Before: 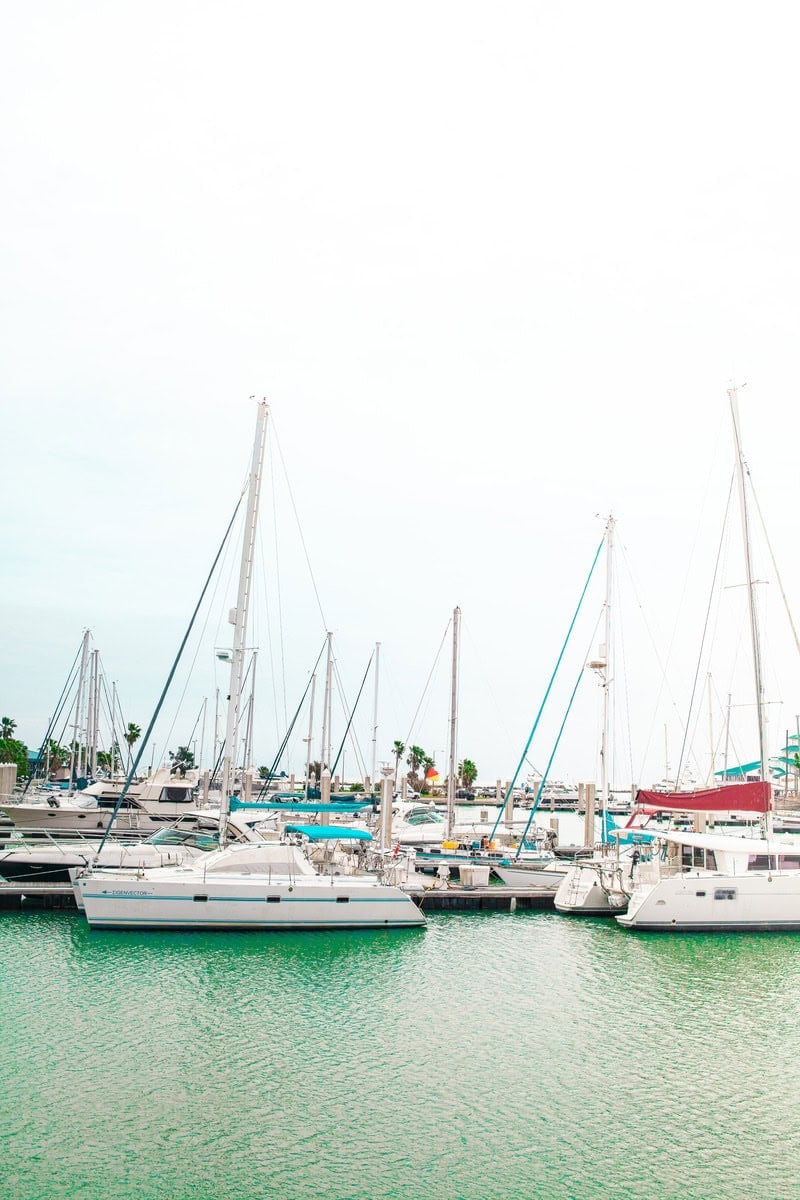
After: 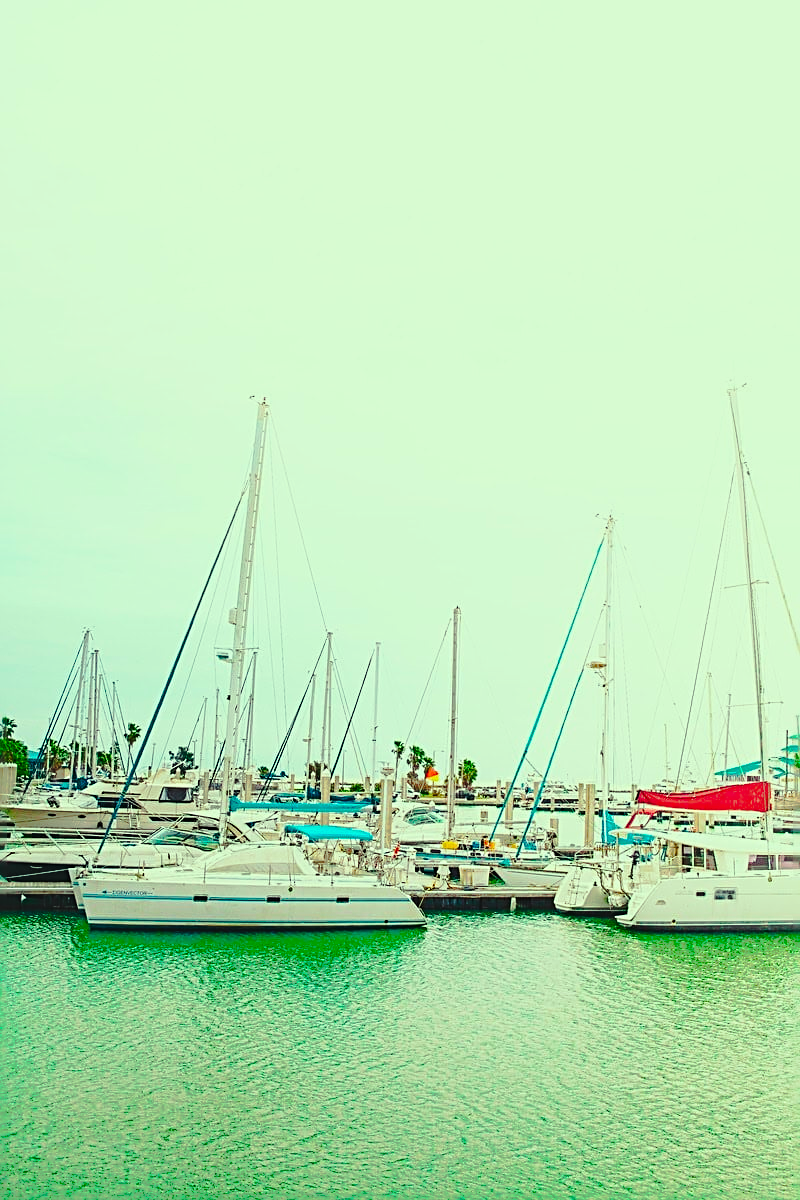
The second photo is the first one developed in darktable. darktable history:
tone curve: curves: ch0 [(0, 0) (0.104, 0.061) (0.239, 0.201) (0.327, 0.317) (0.401, 0.443) (0.489, 0.566) (0.65, 0.68) (0.832, 0.858) (1, 0.977)]; ch1 [(0, 0) (0.161, 0.092) (0.35, 0.33) (0.379, 0.401) (0.447, 0.476) (0.495, 0.499) (0.515, 0.518) (0.534, 0.557) (0.602, 0.625) (0.712, 0.706) (1, 1)]; ch2 [(0, 0) (0.359, 0.372) (0.437, 0.437) (0.502, 0.501) (0.55, 0.534) (0.592, 0.601) (0.647, 0.64) (1, 1)], preserve colors none
color correction: highlights a* -10.78, highlights b* 9.91, saturation 1.71
sharpen: radius 2.661, amount 0.673
exposure: black level correction -0.015, exposure -0.136 EV, compensate highlight preservation false
tone equalizer: -7 EV 0.099 EV, edges refinement/feathering 500, mask exposure compensation -1.57 EV, preserve details no
